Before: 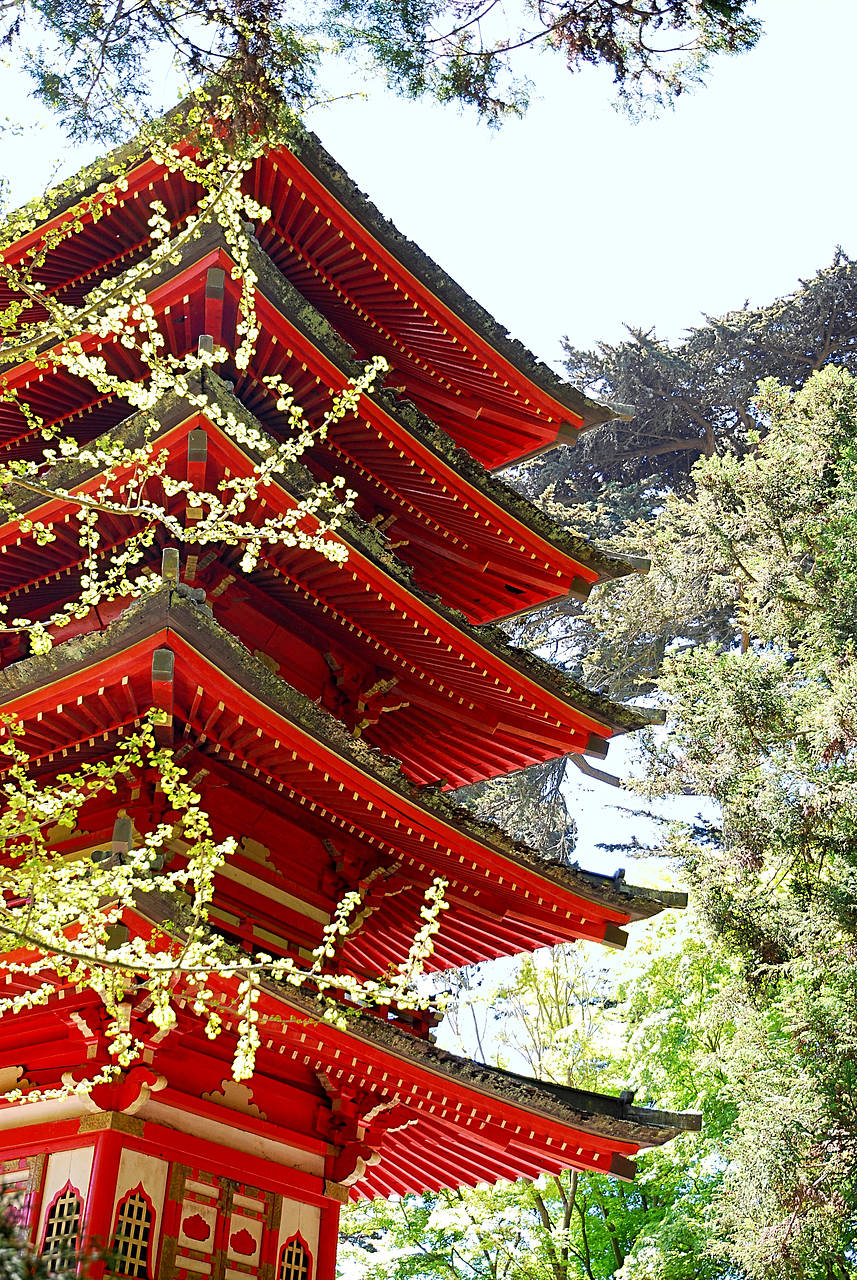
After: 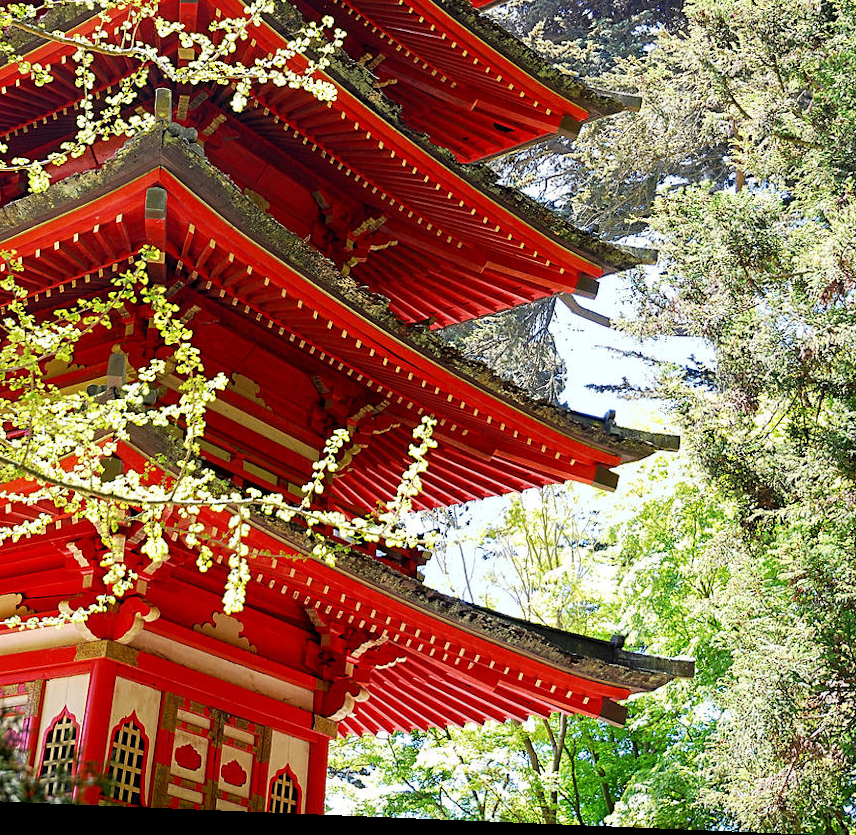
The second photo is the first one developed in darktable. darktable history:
rotate and perspective: lens shift (horizontal) -0.055, automatic cropping off
crop and rotate: top 36.435%
